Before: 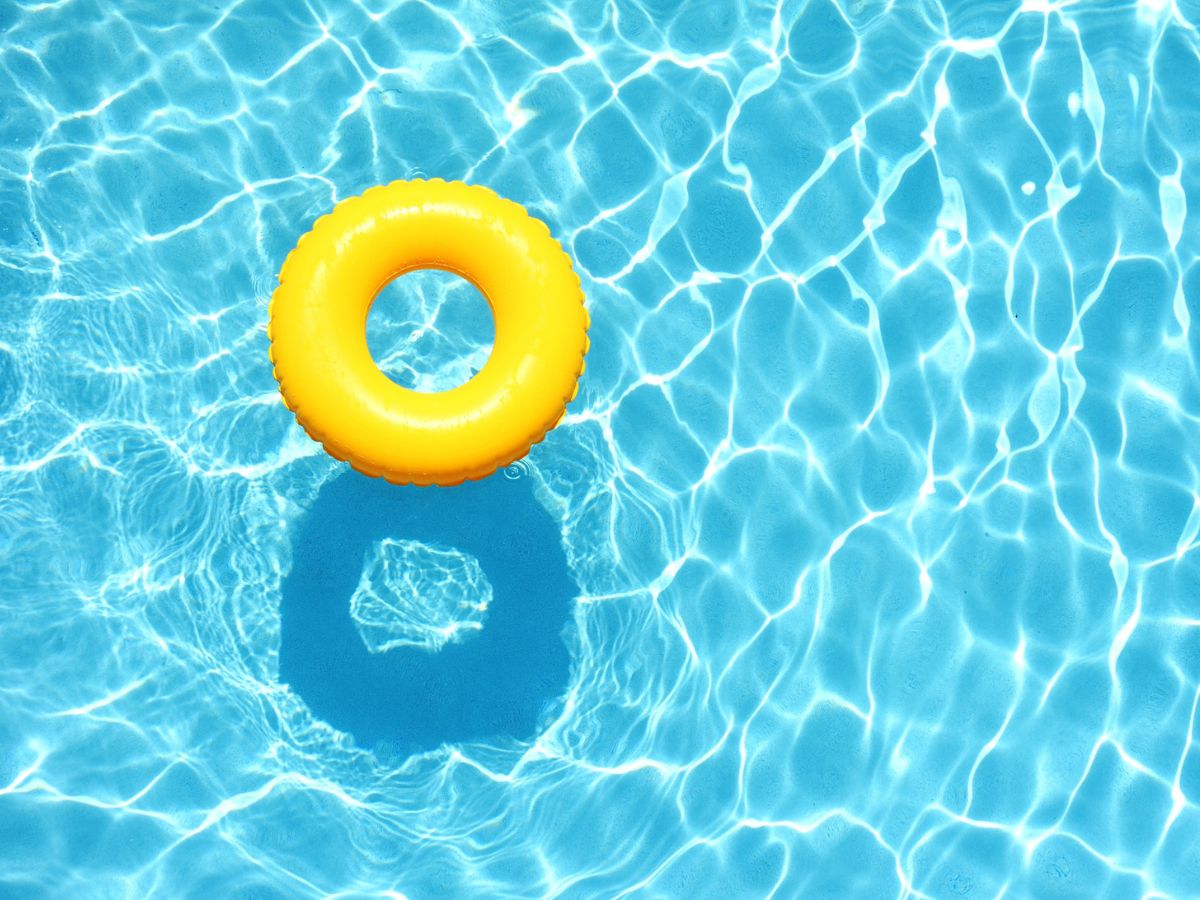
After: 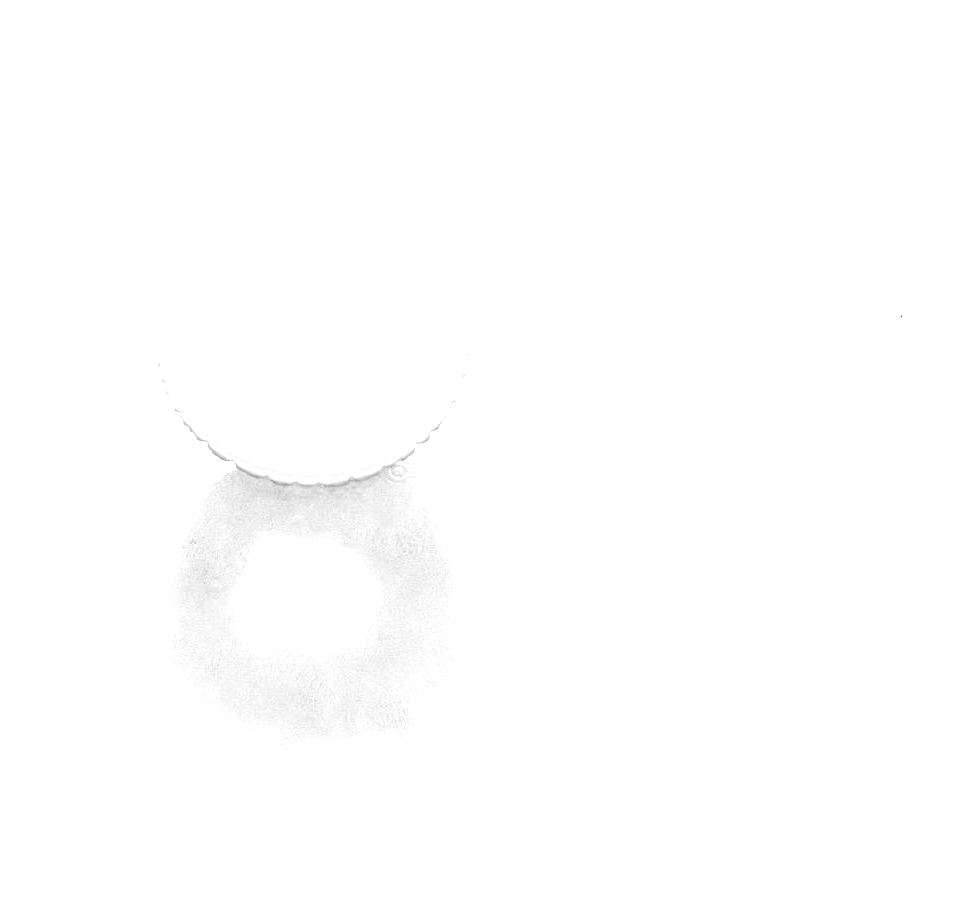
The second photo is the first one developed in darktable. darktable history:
crop and rotate: left 9.597%, right 10.195%
base curve: curves: ch0 [(0, 0) (0.028, 0.03) (0.121, 0.232) (0.46, 0.748) (0.859, 0.968) (1, 1)], preserve colors none
monochrome: on, module defaults
color balance: mode lift, gamma, gain (sRGB), lift [1, 0.69, 1, 1], gamma [1, 1.482, 1, 1], gain [1, 1, 1, 0.802]
levels: levels [0.012, 0.367, 0.697]
